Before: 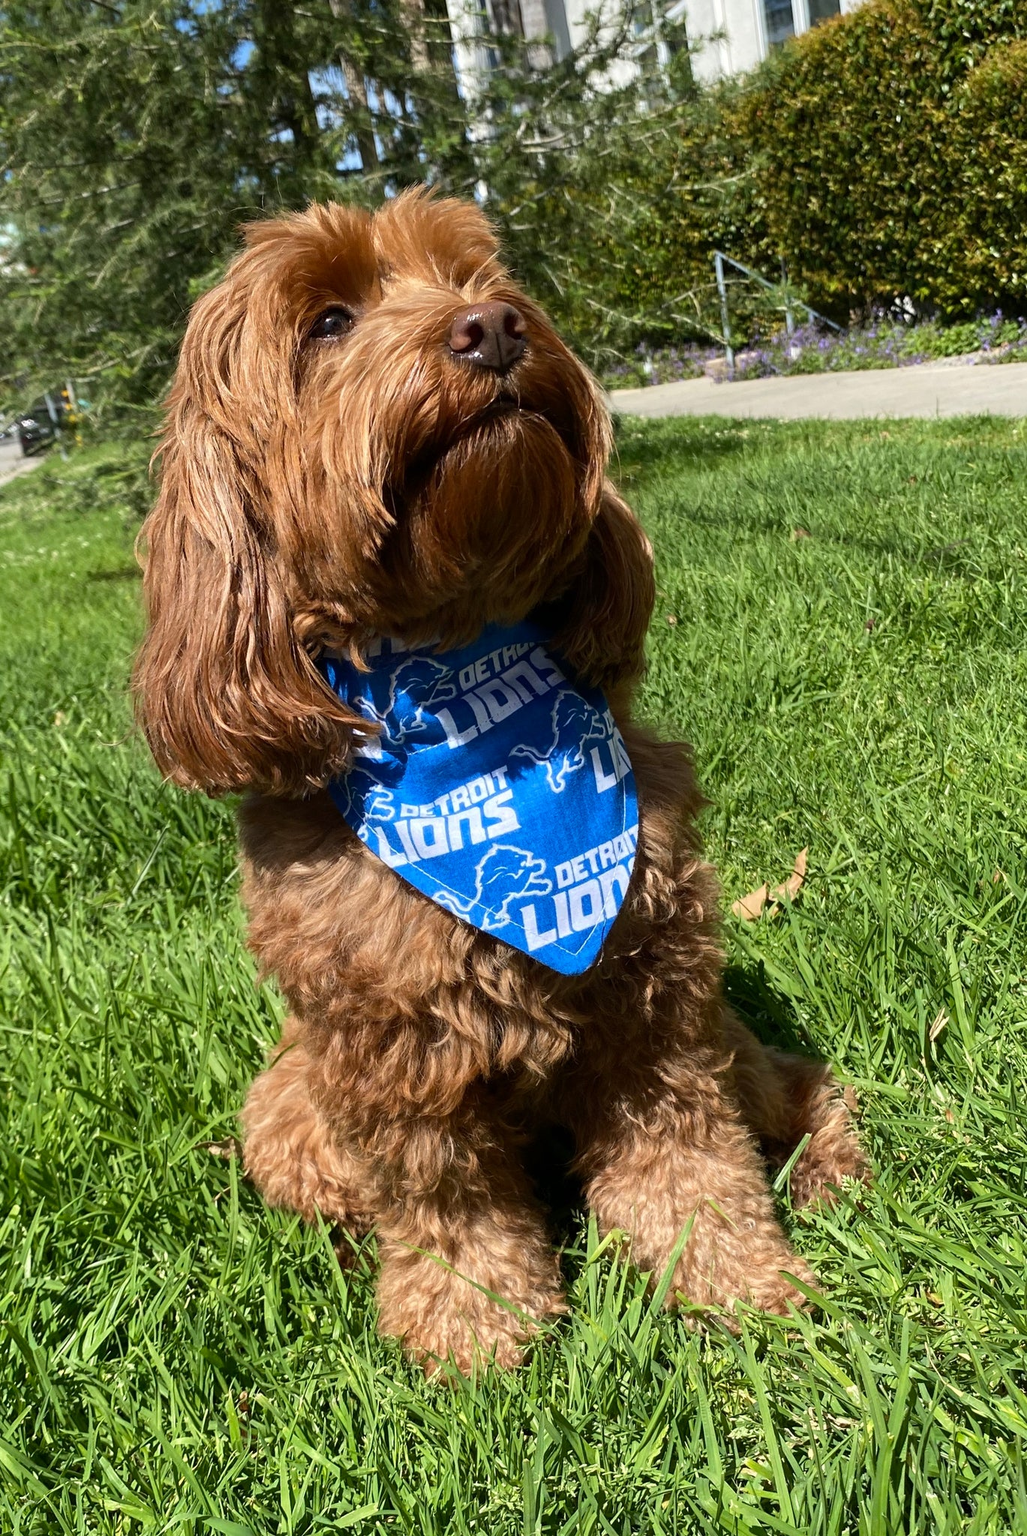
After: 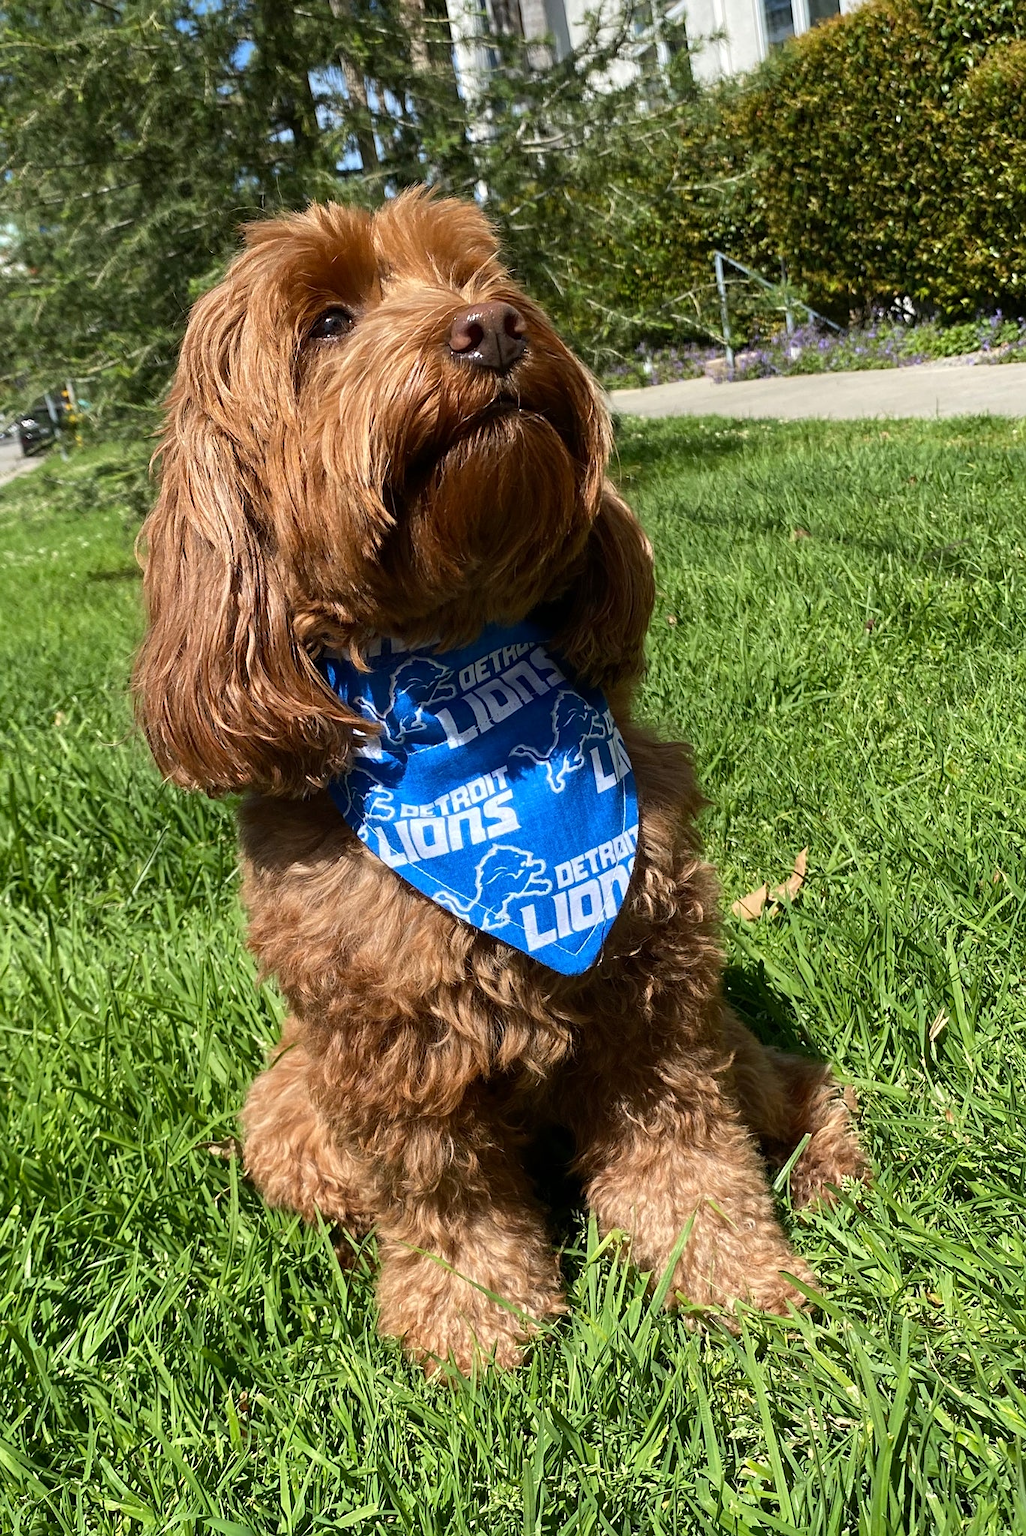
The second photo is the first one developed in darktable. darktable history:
sharpen: amount 0.2
exposure: exposure 0.02 EV, compensate highlight preservation false
